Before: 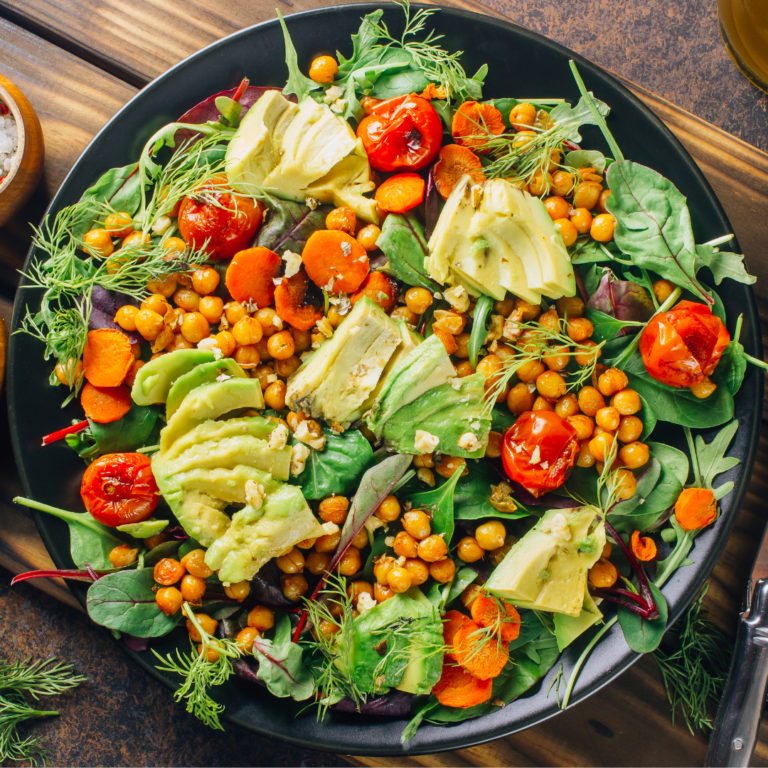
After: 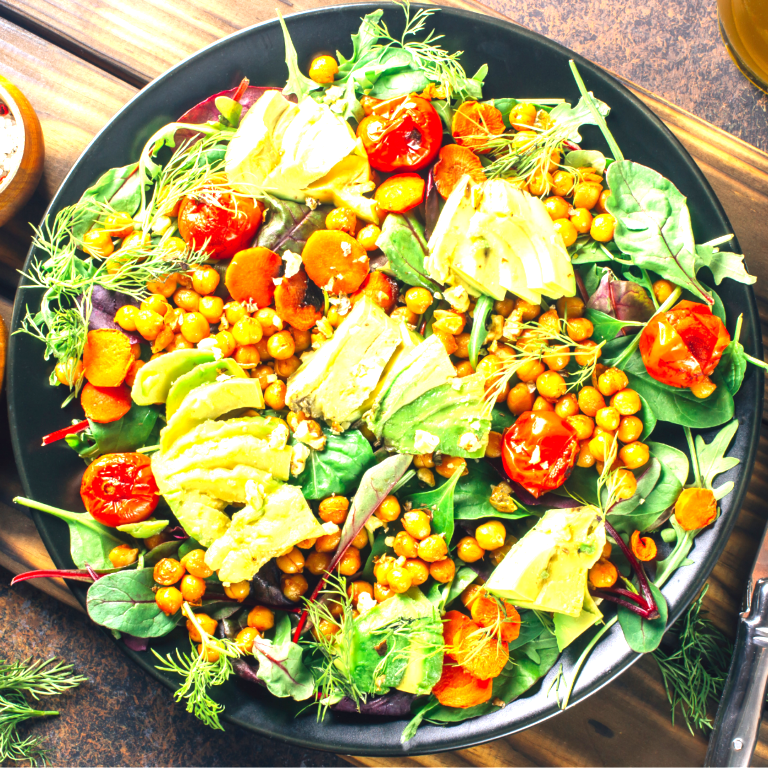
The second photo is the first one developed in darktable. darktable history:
exposure: black level correction 0, exposure 1.199 EV, compensate highlight preservation false
levels: black 0.056%, levels [0, 0.476, 0.951]
